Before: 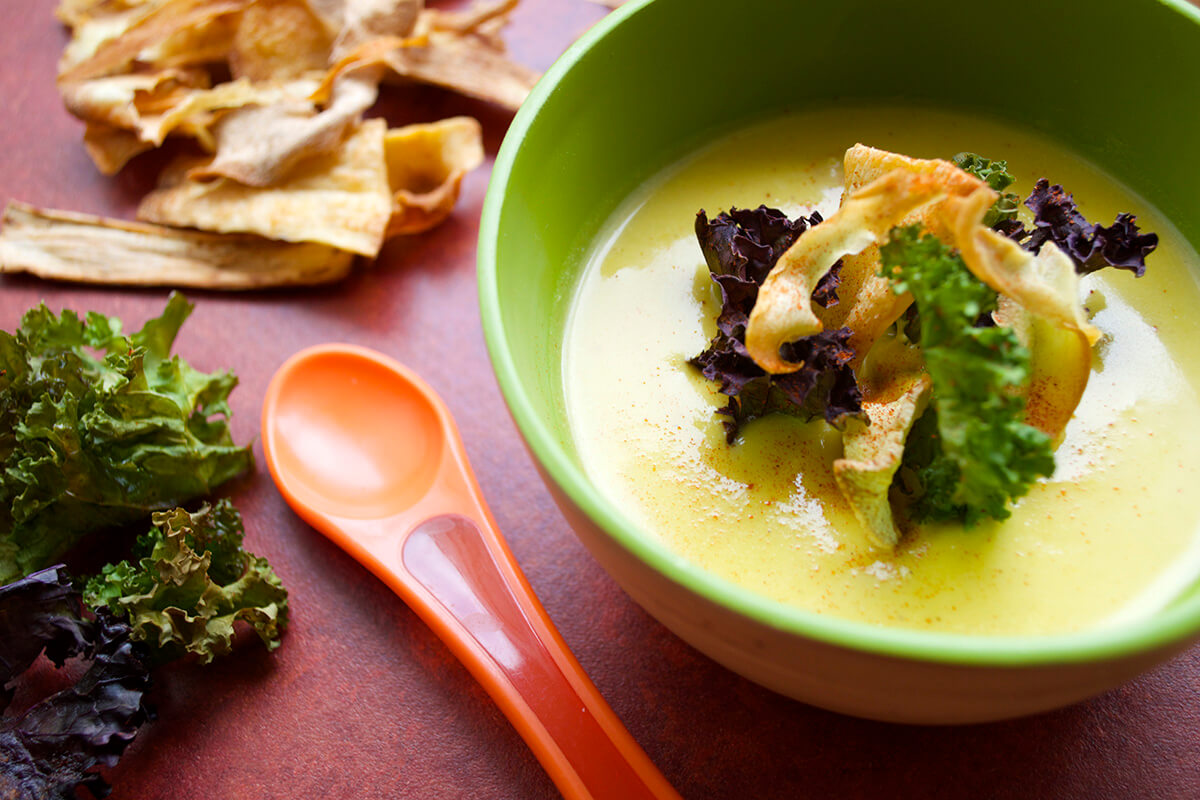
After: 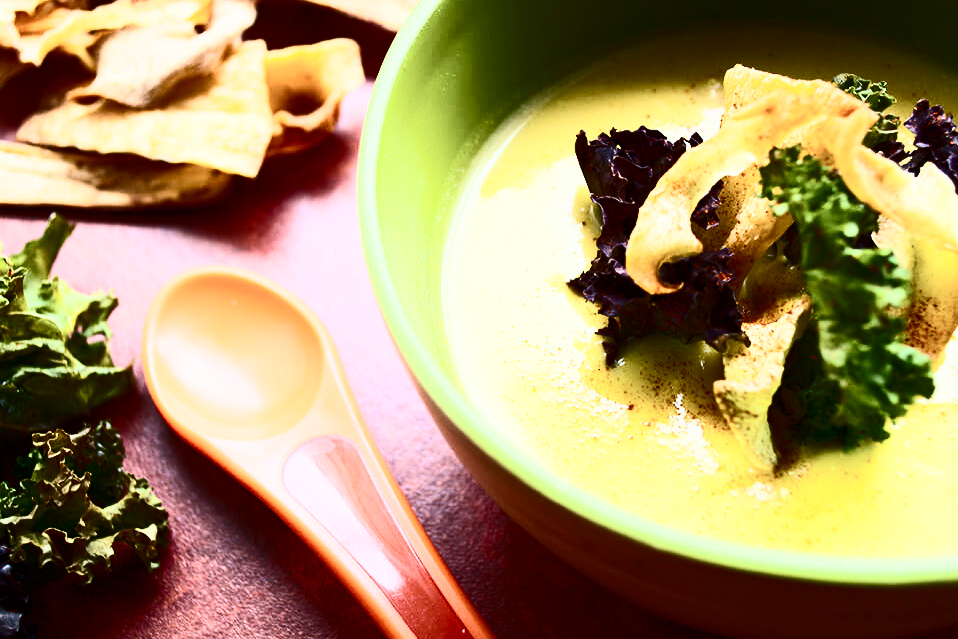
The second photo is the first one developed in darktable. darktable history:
crop and rotate: left 10.071%, top 10.071%, right 10.02%, bottom 10.02%
contrast brightness saturation: contrast 0.93, brightness 0.2
